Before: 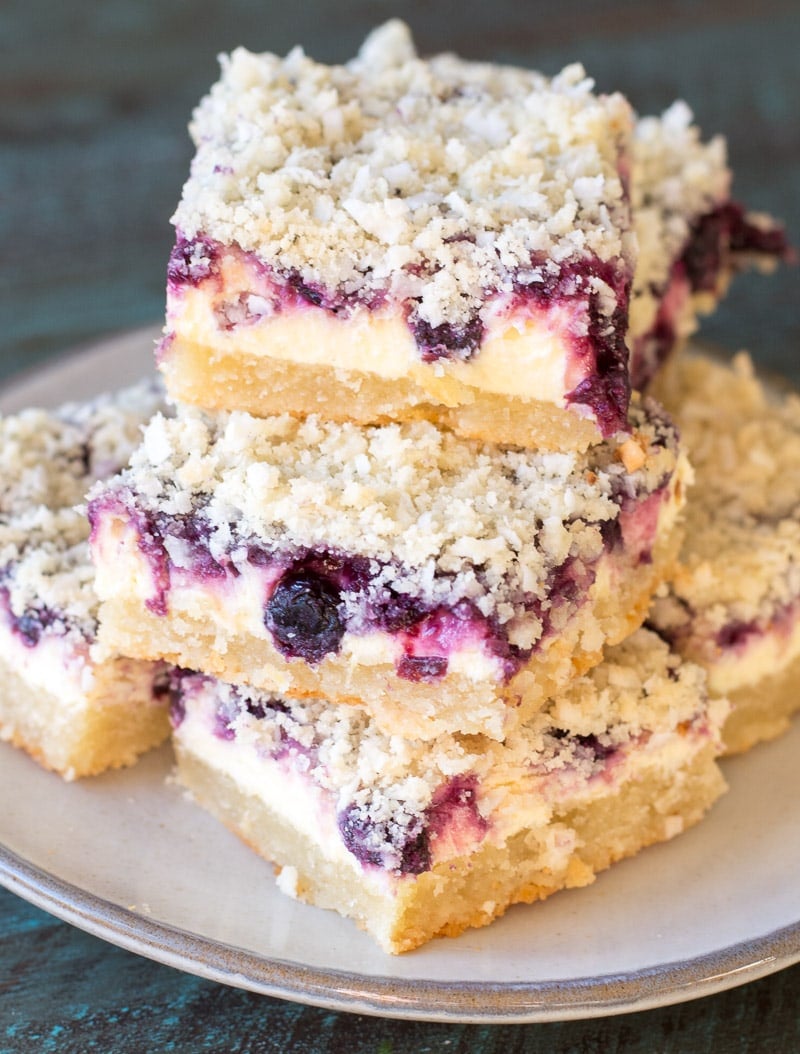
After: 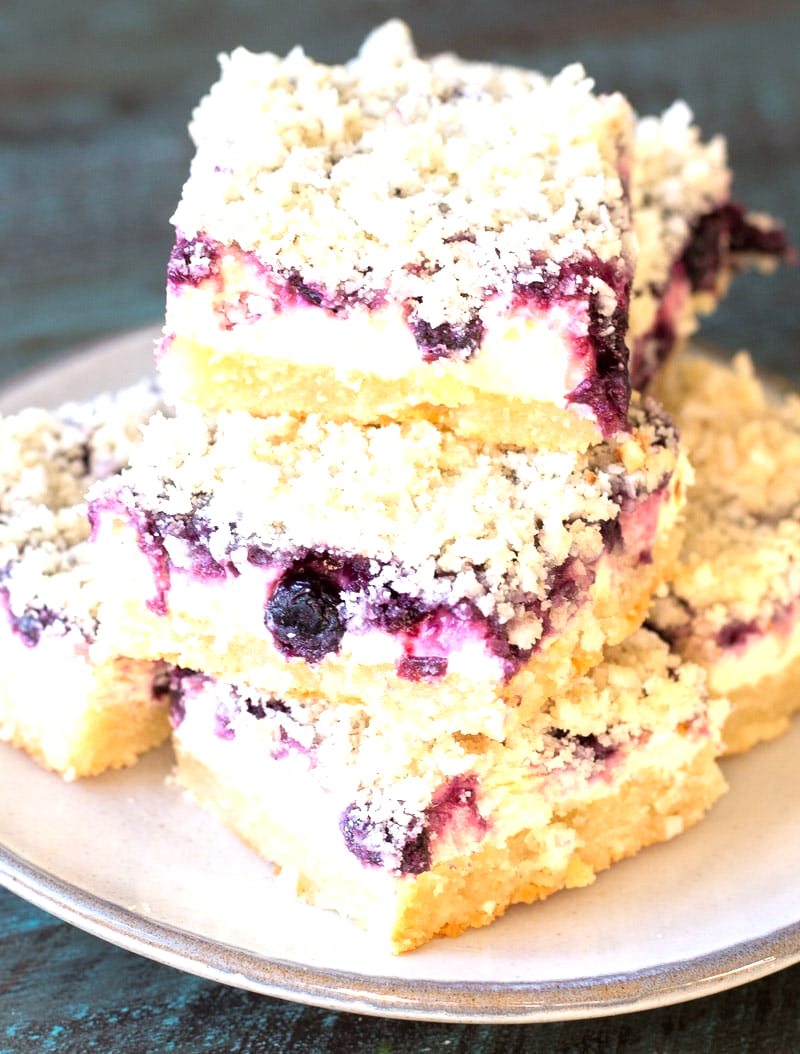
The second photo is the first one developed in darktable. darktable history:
tone equalizer: -8 EV -0.713 EV, -7 EV -0.665 EV, -6 EV -0.605 EV, -5 EV -0.409 EV, -3 EV 0.373 EV, -2 EV 0.6 EV, -1 EV 0.696 EV, +0 EV 0.762 EV
